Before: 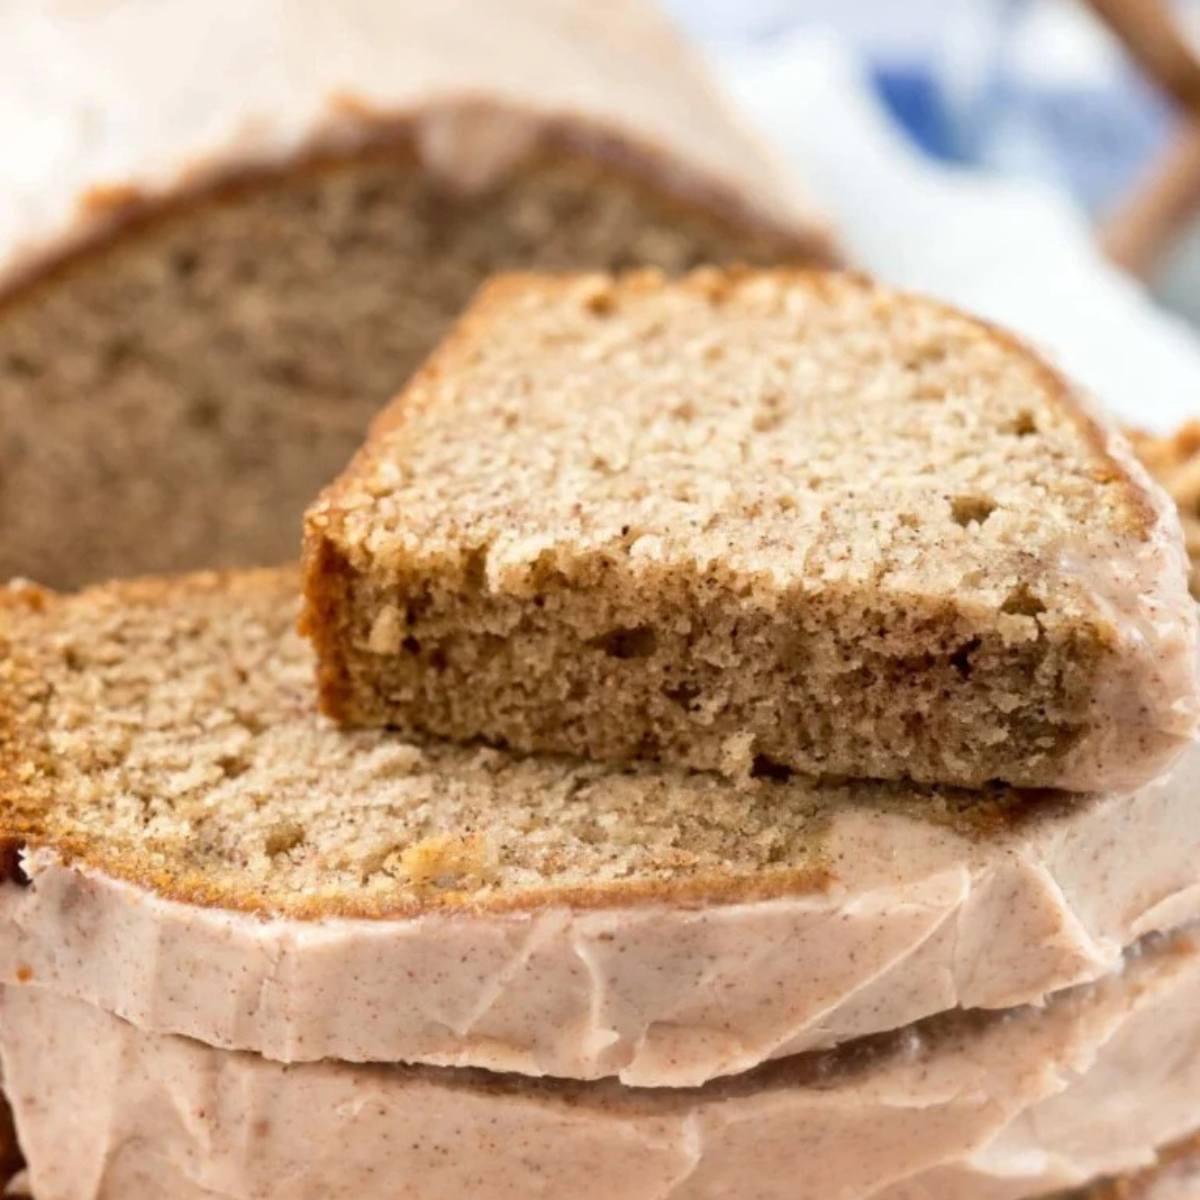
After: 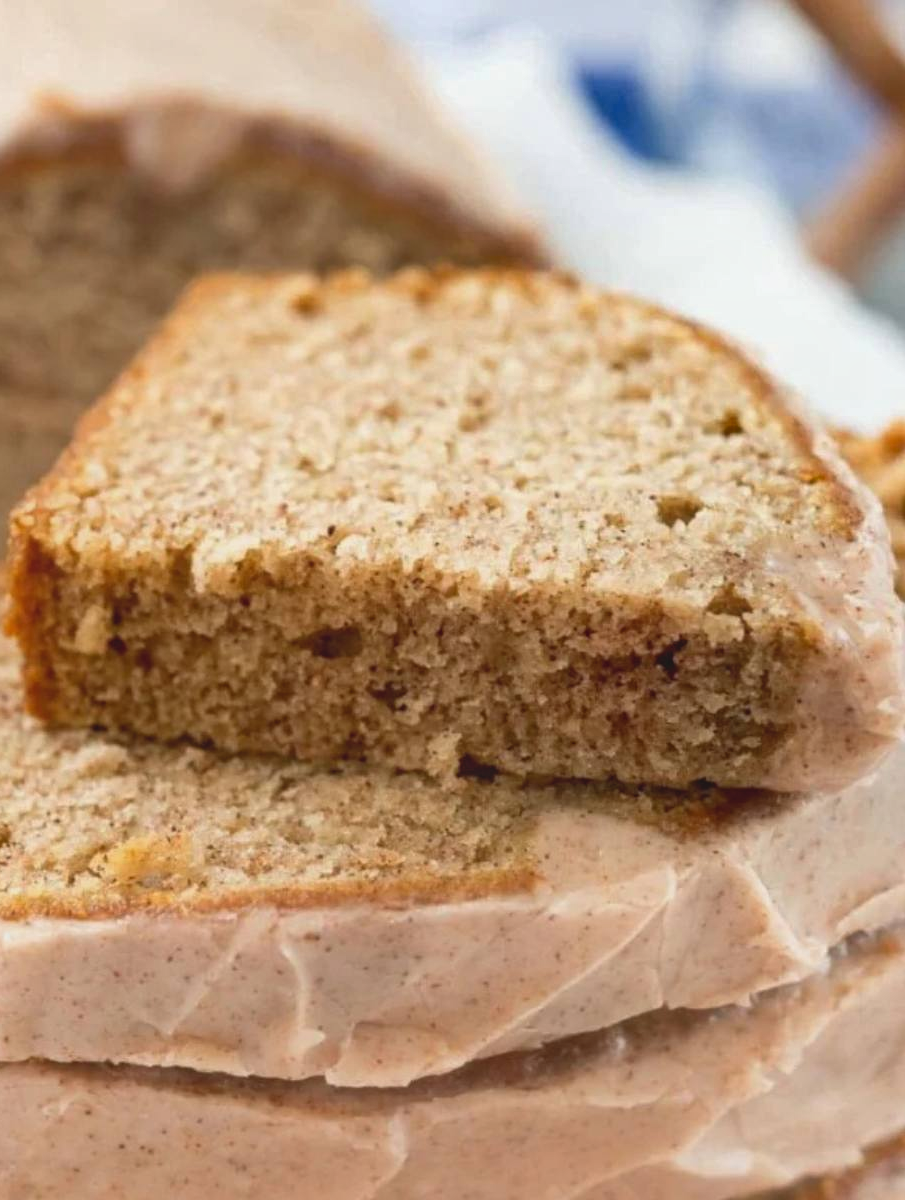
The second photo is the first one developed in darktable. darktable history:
crop and rotate: left 24.537%
contrast equalizer: octaves 7, y [[0.439, 0.44, 0.442, 0.457, 0.493, 0.498], [0.5 ×6], [0.5 ×6], [0 ×6], [0 ×6]]
shadows and highlights: low approximation 0.01, soften with gaussian
